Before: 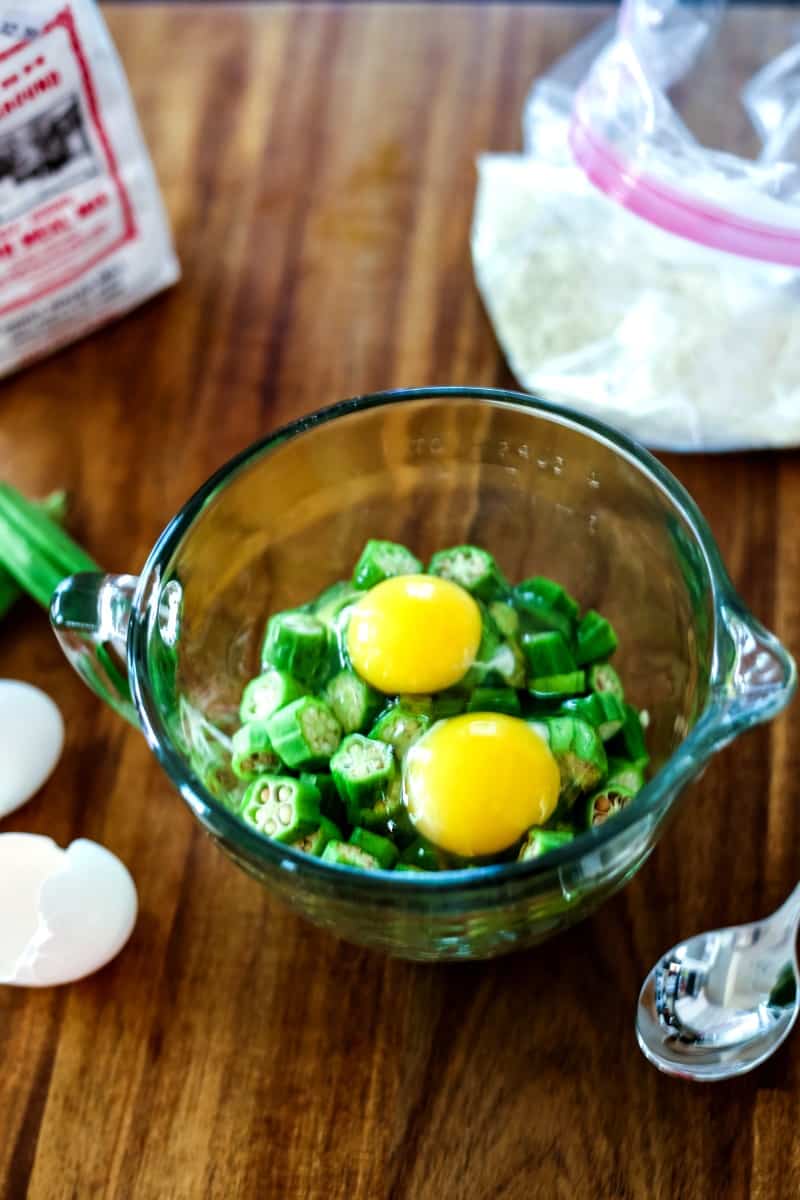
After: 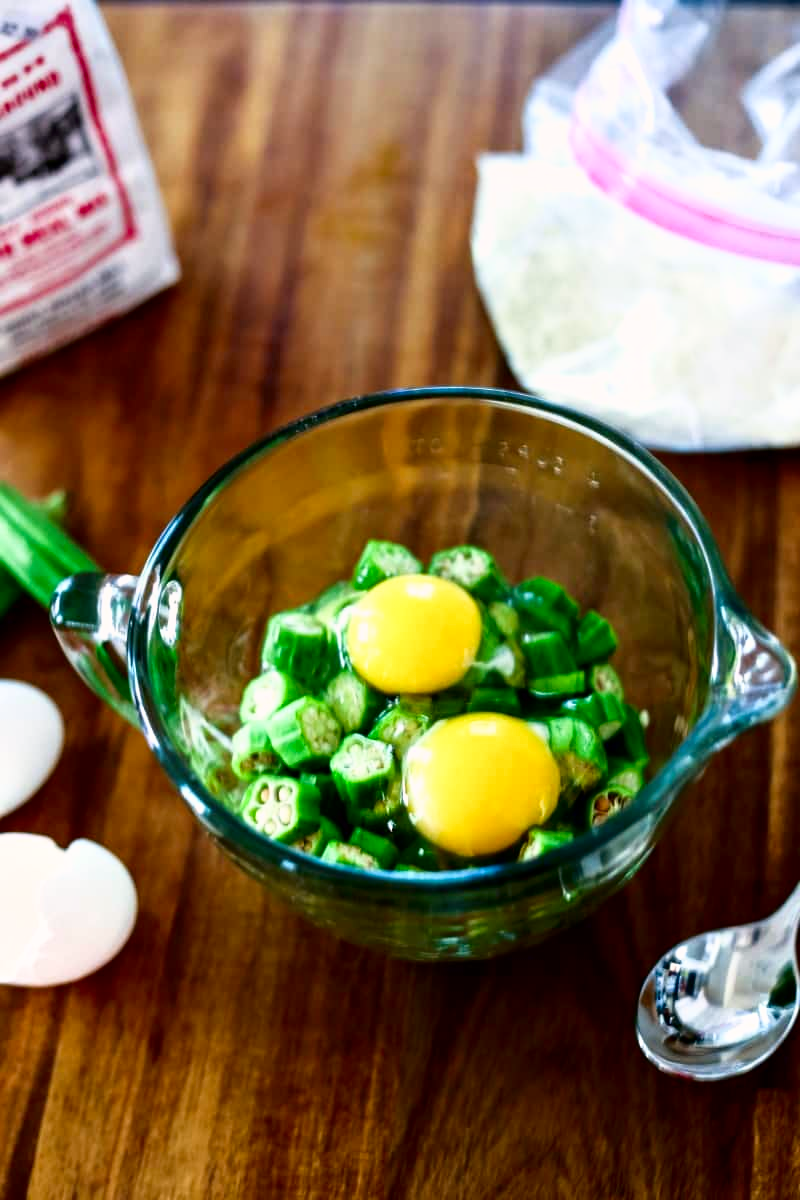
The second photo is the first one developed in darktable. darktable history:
color correction: highlights a* 3.51, highlights b* 1.83, saturation 1.16
shadows and highlights: shadows -60.68, white point adjustment -5.06, highlights 61.03
